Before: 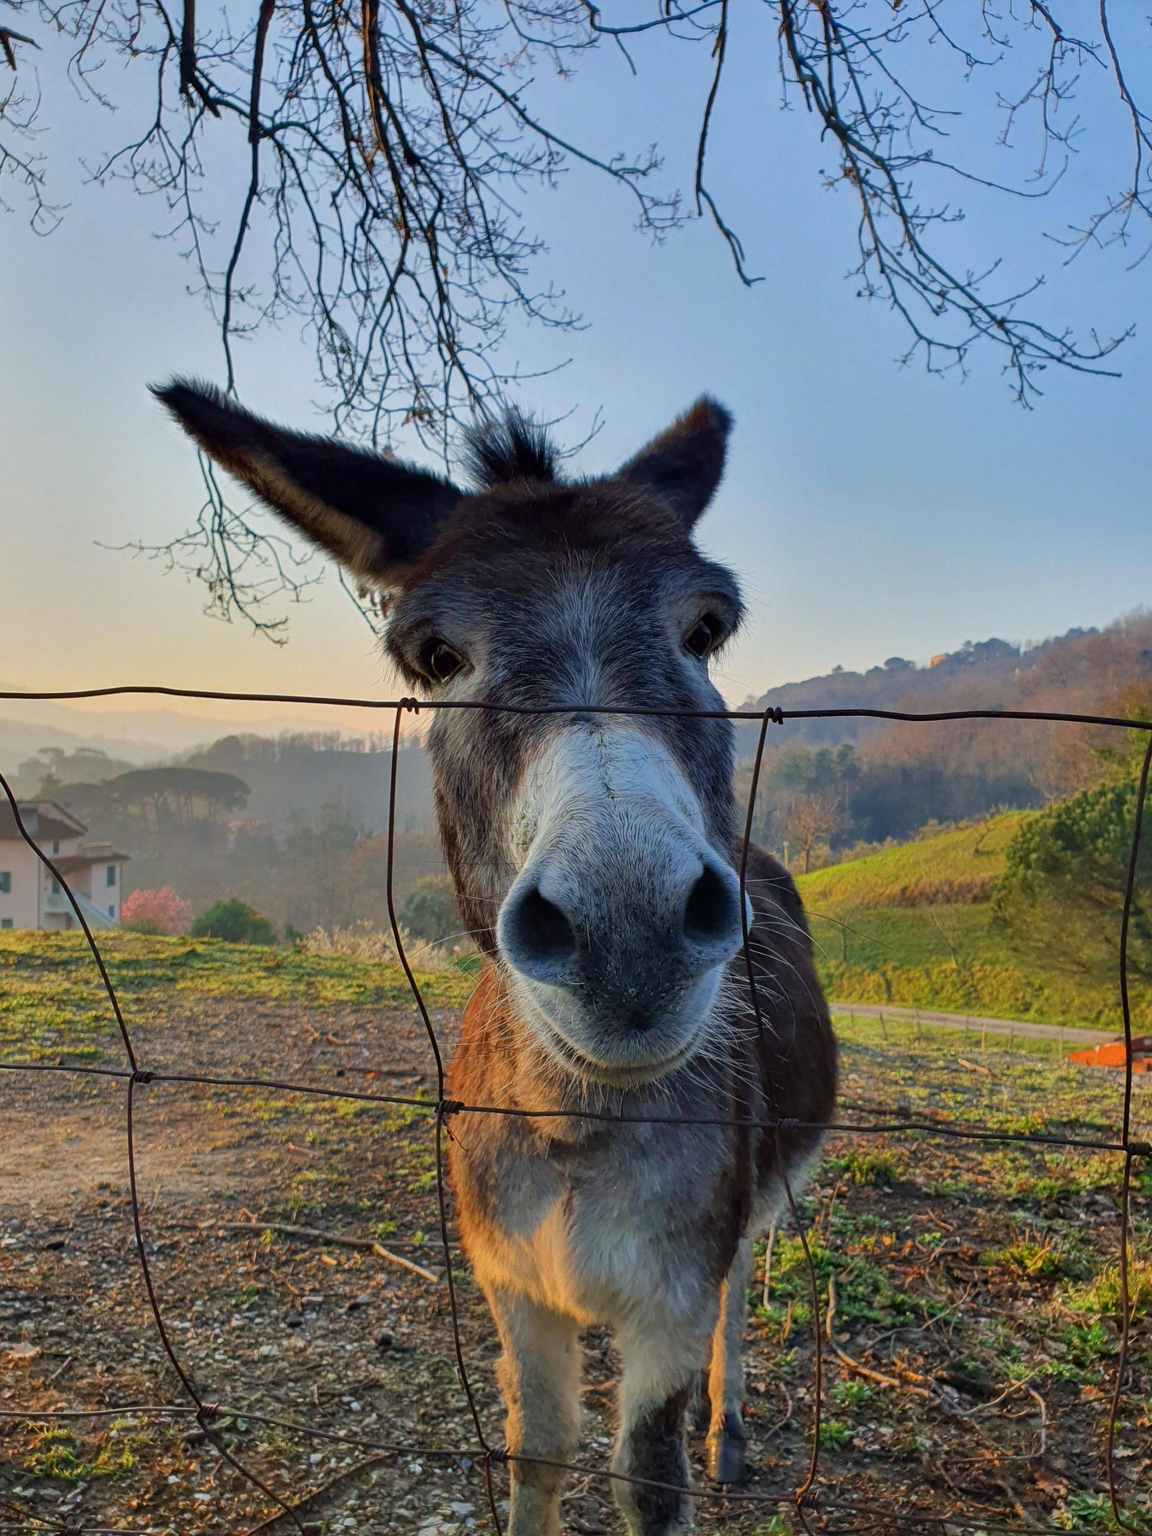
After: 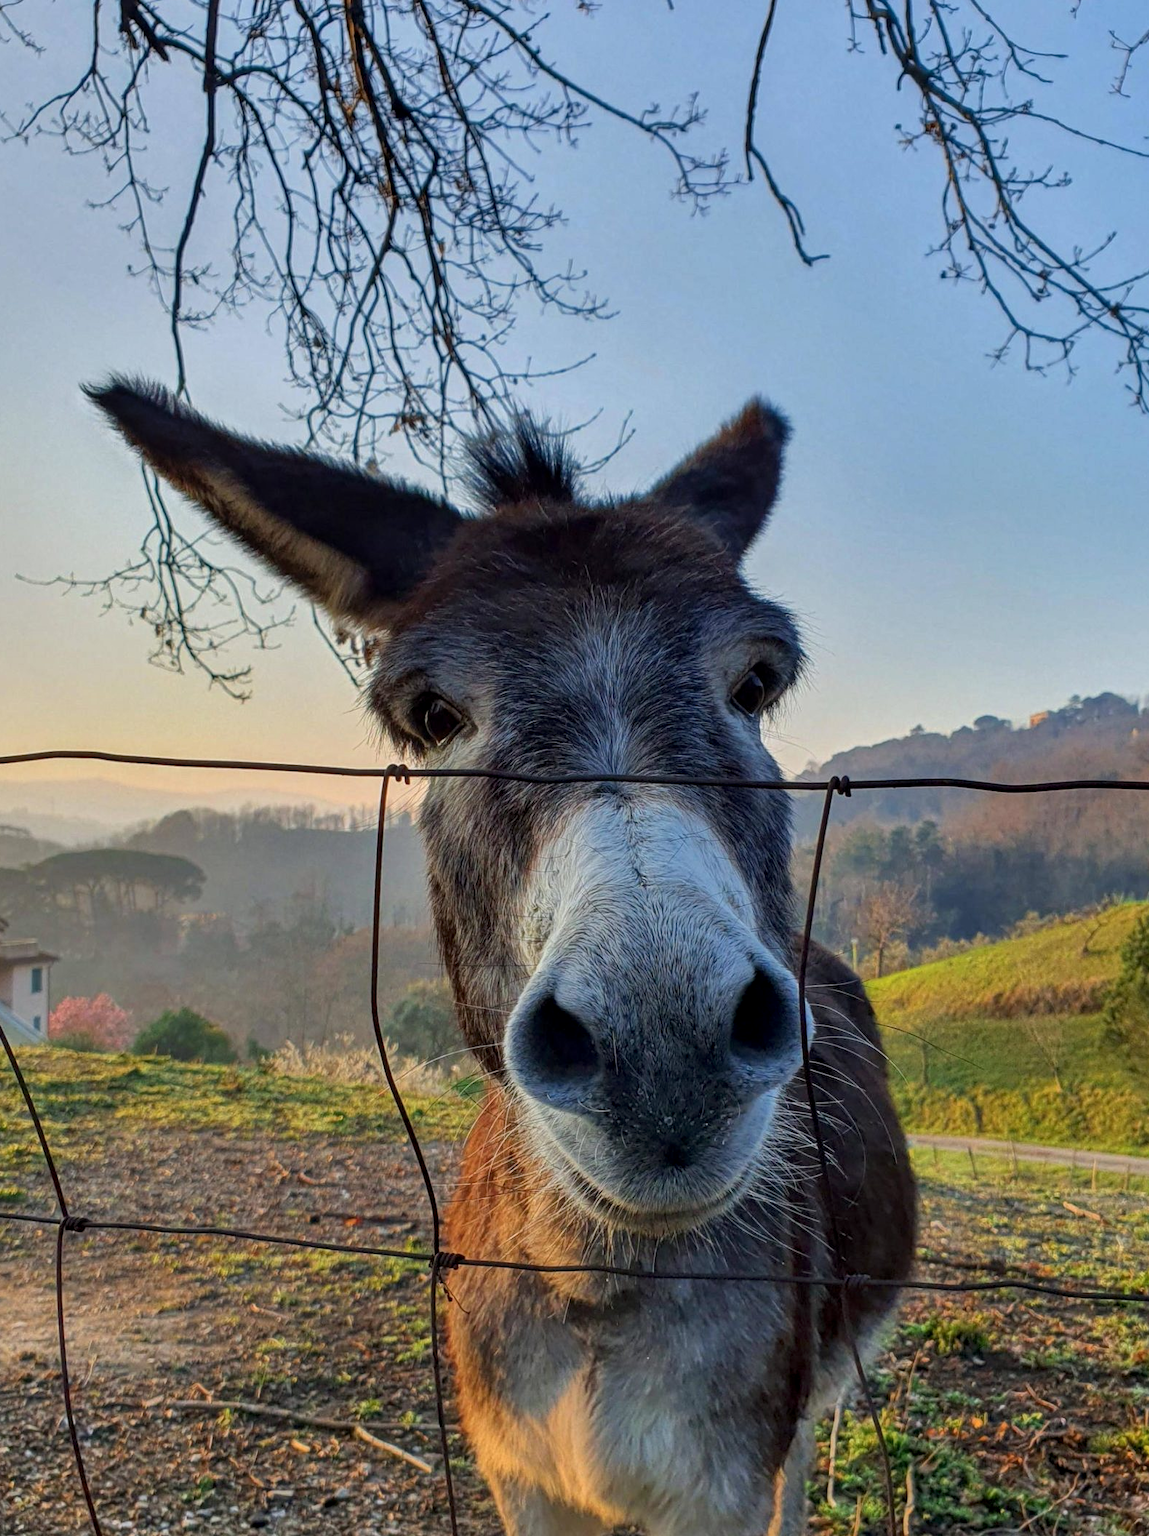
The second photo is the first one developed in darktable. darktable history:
local contrast: on, module defaults
crop and rotate: left 7.077%, top 4.382%, right 10.531%, bottom 13.084%
